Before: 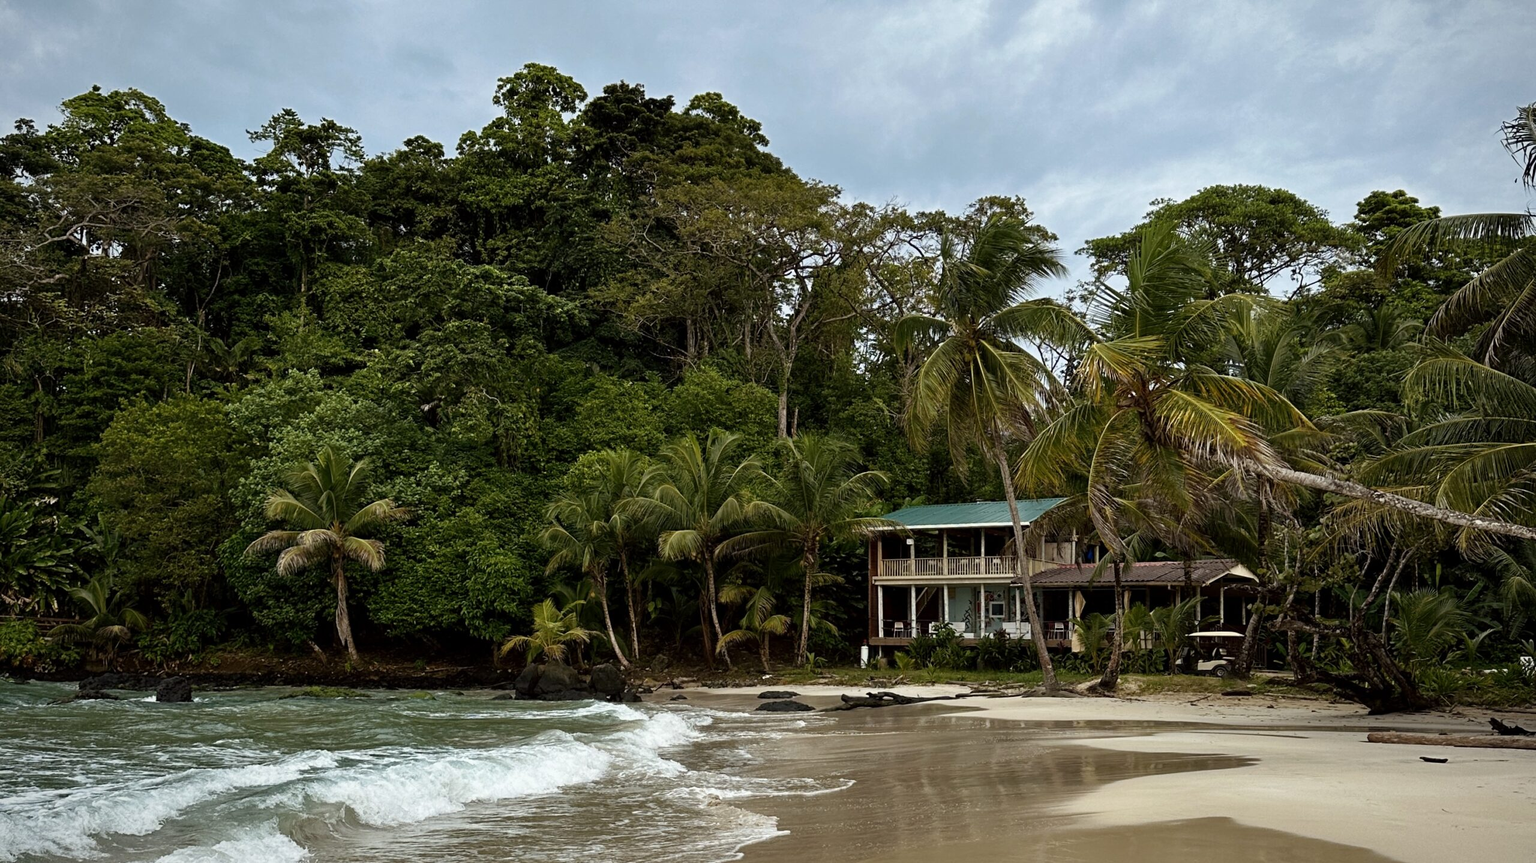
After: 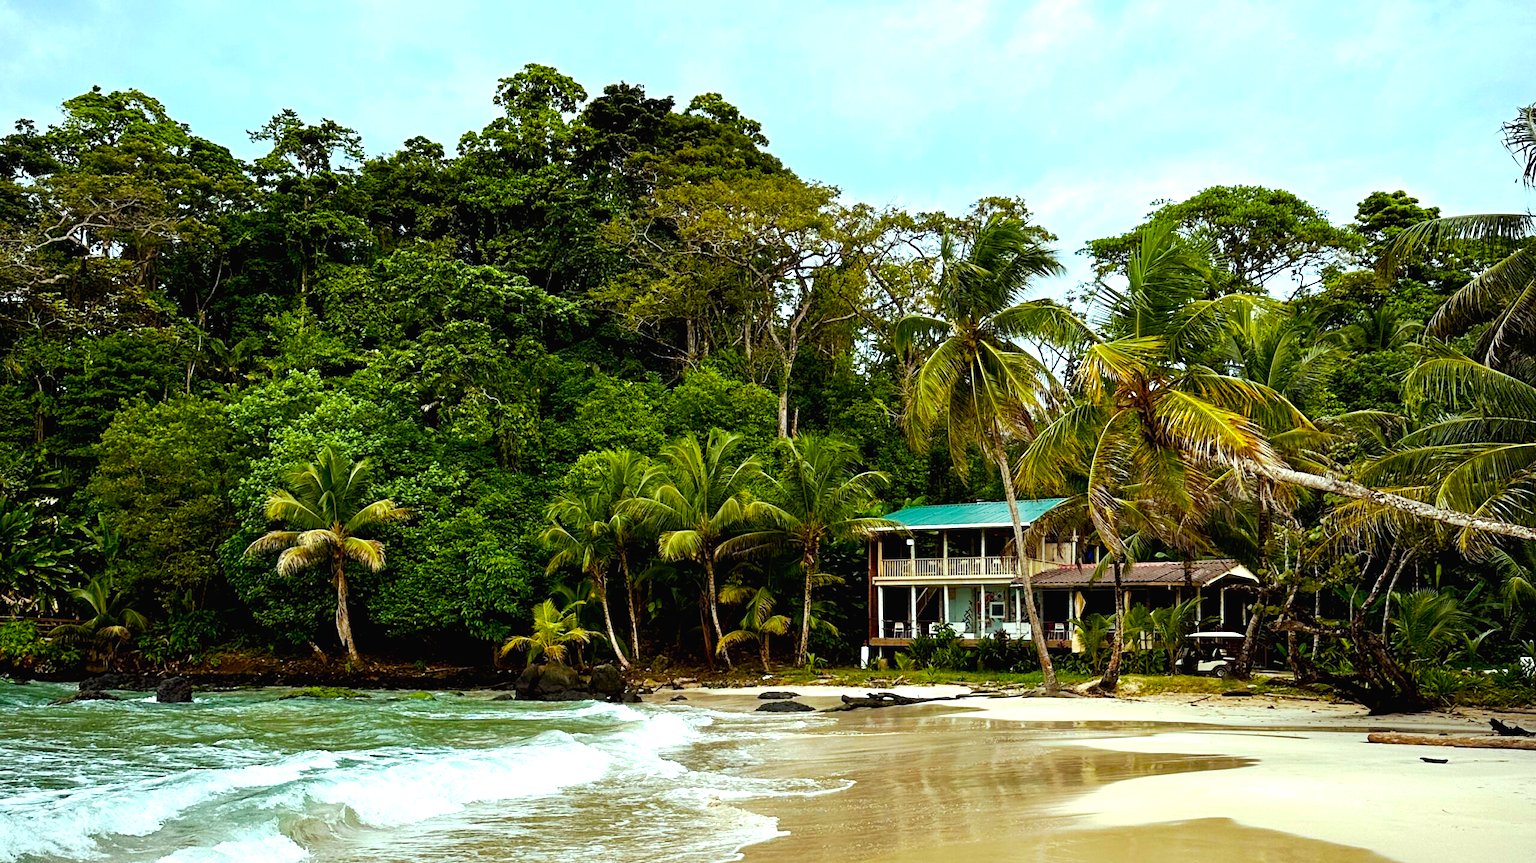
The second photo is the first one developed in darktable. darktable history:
color balance rgb: highlights gain › luminance 19.765%, highlights gain › chroma 2.741%, highlights gain › hue 176.55°, perceptual saturation grading › global saturation 25.178%, global vibrance 20%
tone curve: curves: ch0 [(0, 0.013) (0.054, 0.018) (0.205, 0.191) (0.289, 0.292) (0.39, 0.424) (0.493, 0.551) (0.666, 0.743) (0.795, 0.841) (1, 0.998)]; ch1 [(0, 0) (0.385, 0.343) (0.439, 0.415) (0.494, 0.495) (0.501, 0.501) (0.51, 0.509) (0.548, 0.554) (0.586, 0.601) (0.66, 0.687) (0.783, 0.804) (1, 1)]; ch2 [(0, 0) (0.304, 0.31) (0.403, 0.399) (0.441, 0.428) (0.47, 0.469) (0.498, 0.496) (0.524, 0.538) (0.566, 0.579) (0.633, 0.665) (0.7, 0.711) (1, 1)], preserve colors none
exposure: exposure 0.769 EV, compensate highlight preservation false
